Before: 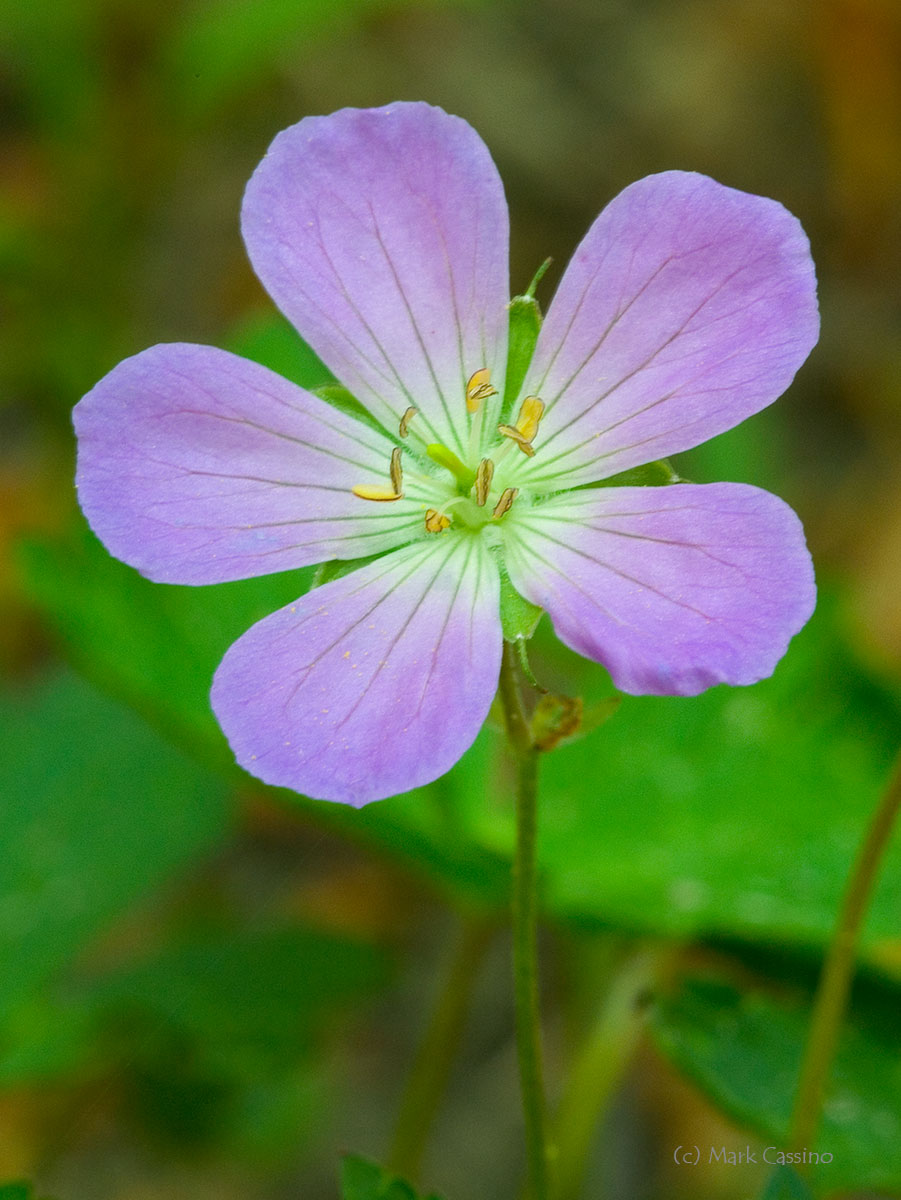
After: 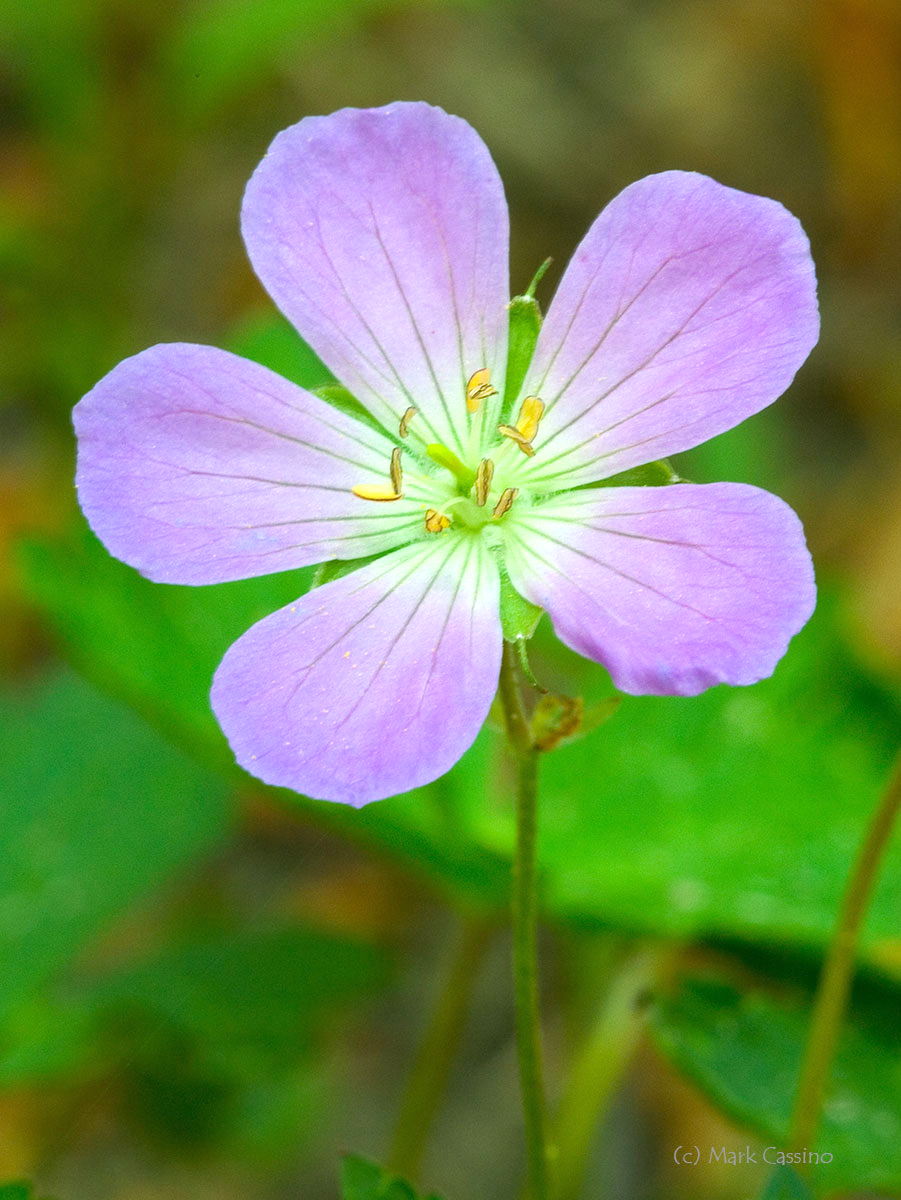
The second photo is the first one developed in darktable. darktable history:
exposure: black level correction 0, exposure 0.499 EV, compensate exposure bias true, compensate highlight preservation false
tone equalizer: mask exposure compensation -0.49 EV
